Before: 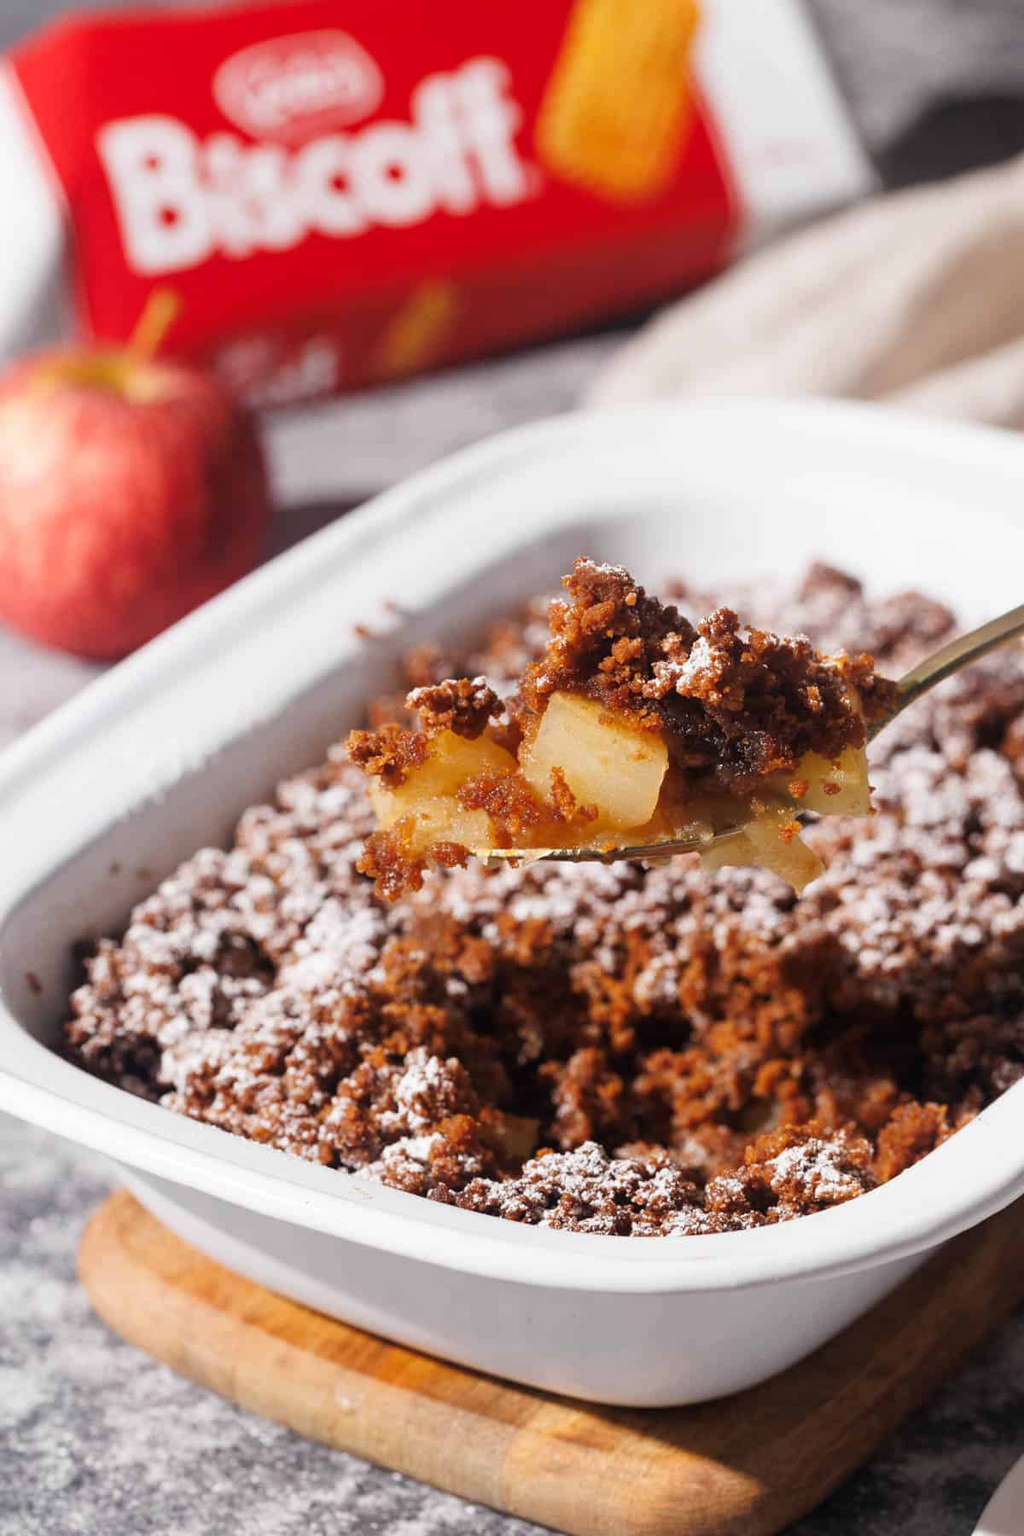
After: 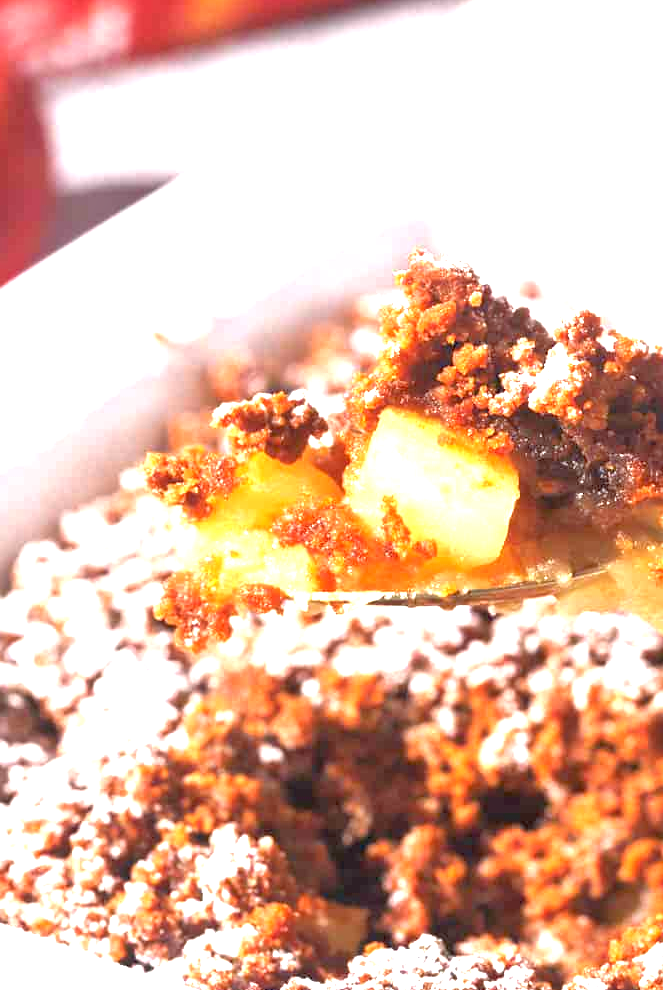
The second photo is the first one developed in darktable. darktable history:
crop and rotate: left 22.01%, top 22.396%, right 22.718%, bottom 22.576%
exposure: black level correction 0, exposure 1.762 EV, compensate highlight preservation false
tone equalizer: -8 EV 1 EV, -7 EV 0.982 EV, -6 EV 1.01 EV, -5 EV 0.987 EV, -4 EV 1 EV, -3 EV 0.752 EV, -2 EV 0.524 EV, -1 EV 0.231 EV
